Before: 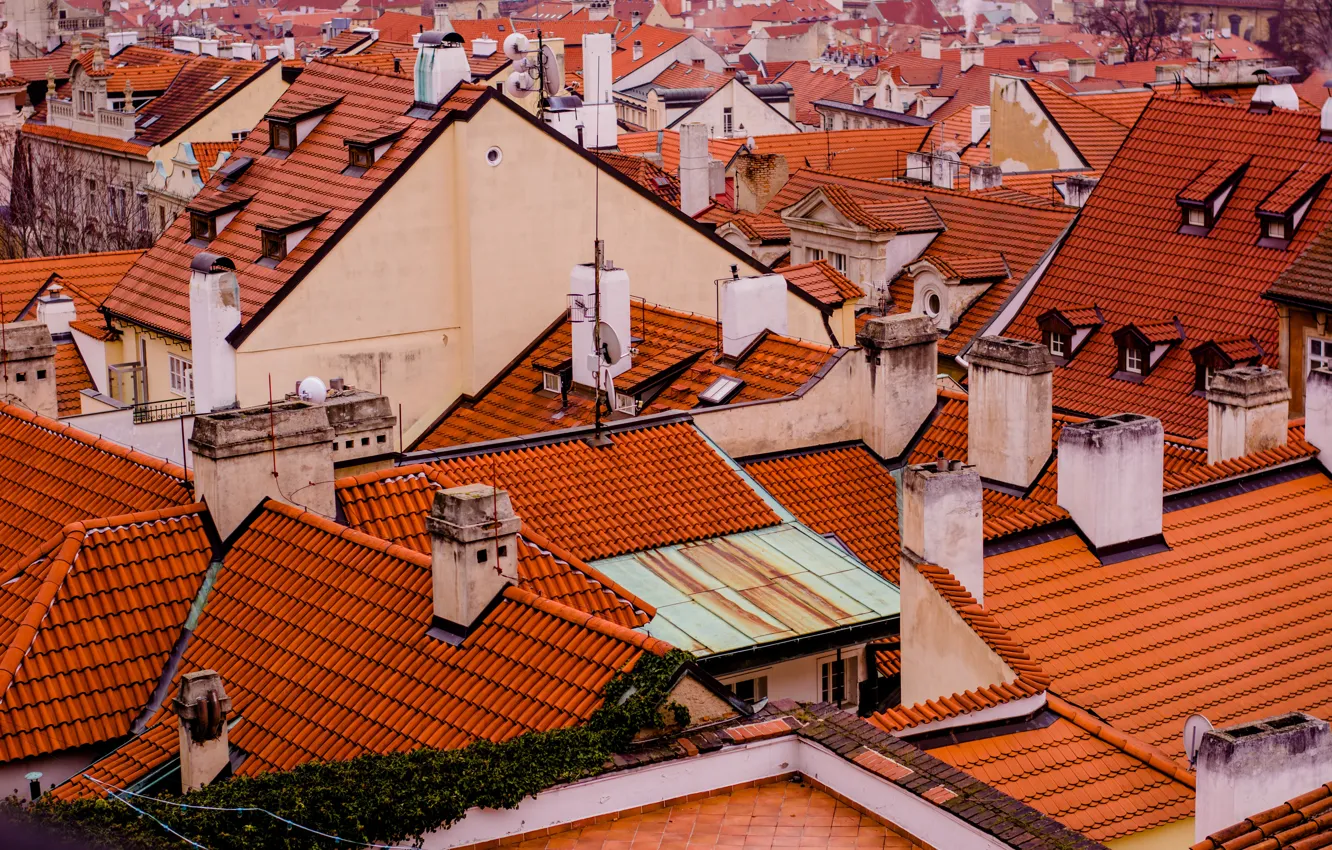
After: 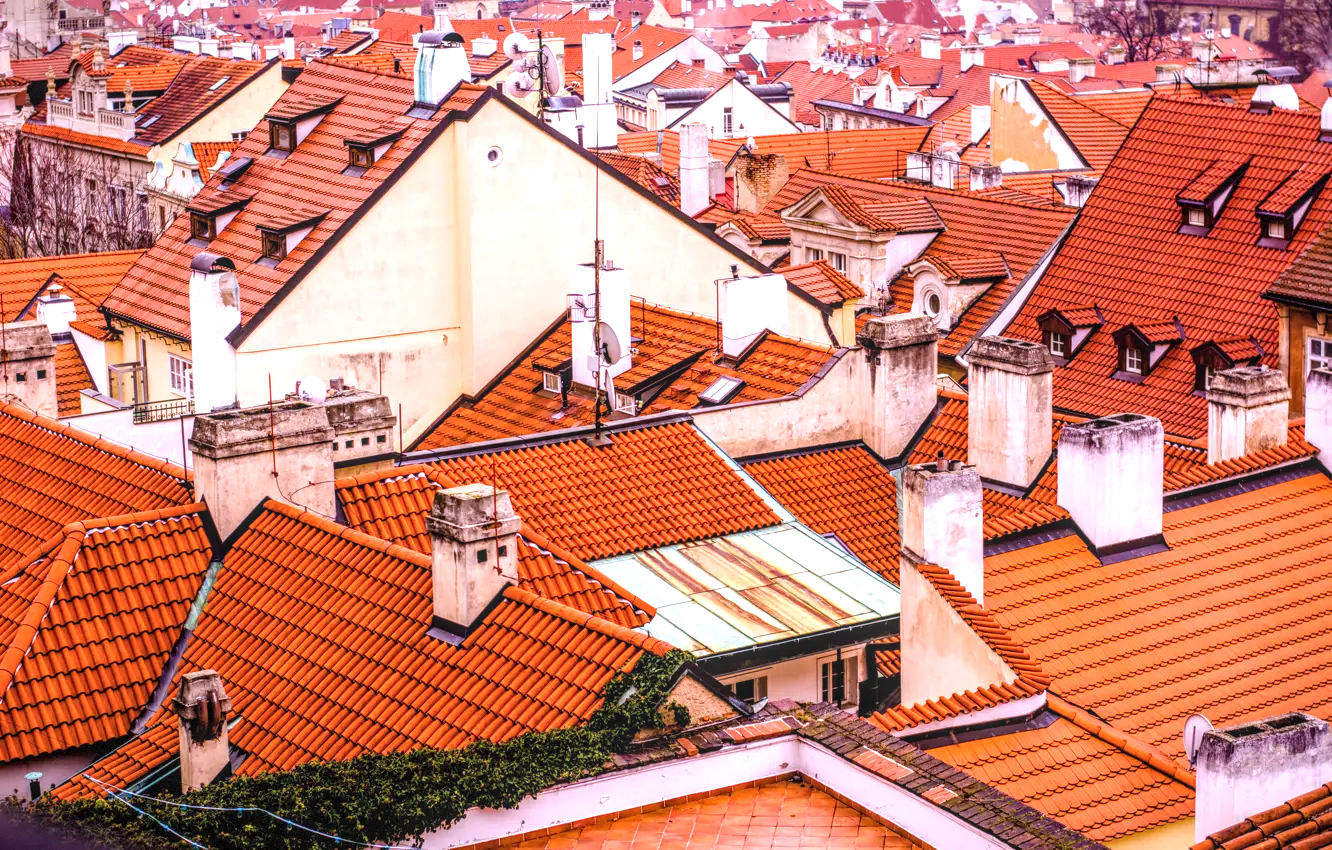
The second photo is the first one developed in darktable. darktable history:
local contrast: highlights 3%, shadows 2%, detail 133%
tone equalizer: on, module defaults
color calibration: illuminant as shot in camera, x 0.358, y 0.373, temperature 4628.91 K
exposure: black level correction 0, exposure 1.167 EV, compensate exposure bias true, compensate highlight preservation false
vignetting: fall-off start 98.93%, fall-off radius 100.99%, brightness -0.646, saturation -0.007, width/height ratio 1.425, dithering 8-bit output
